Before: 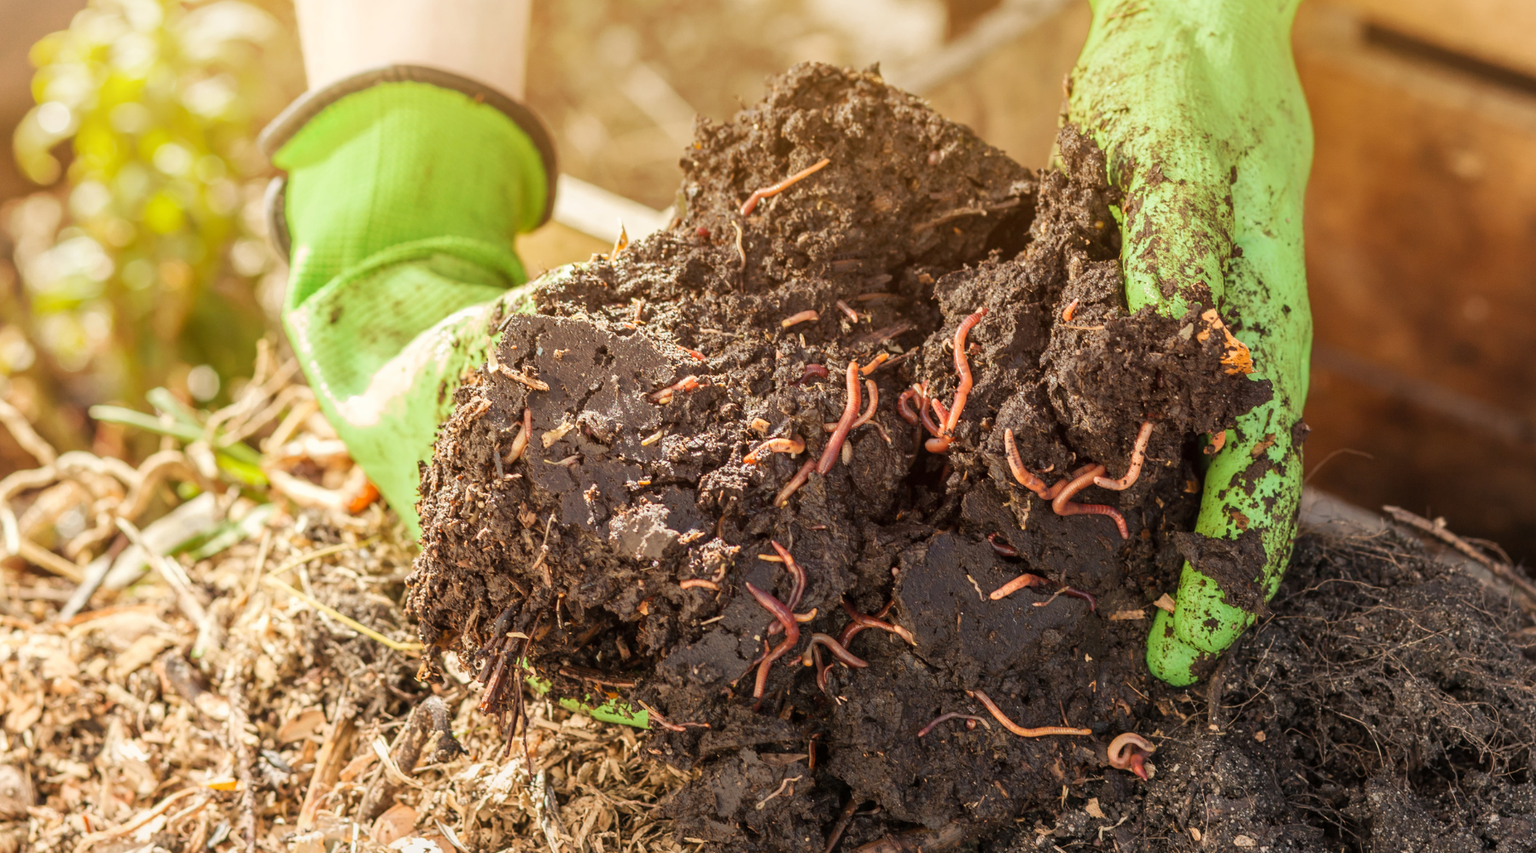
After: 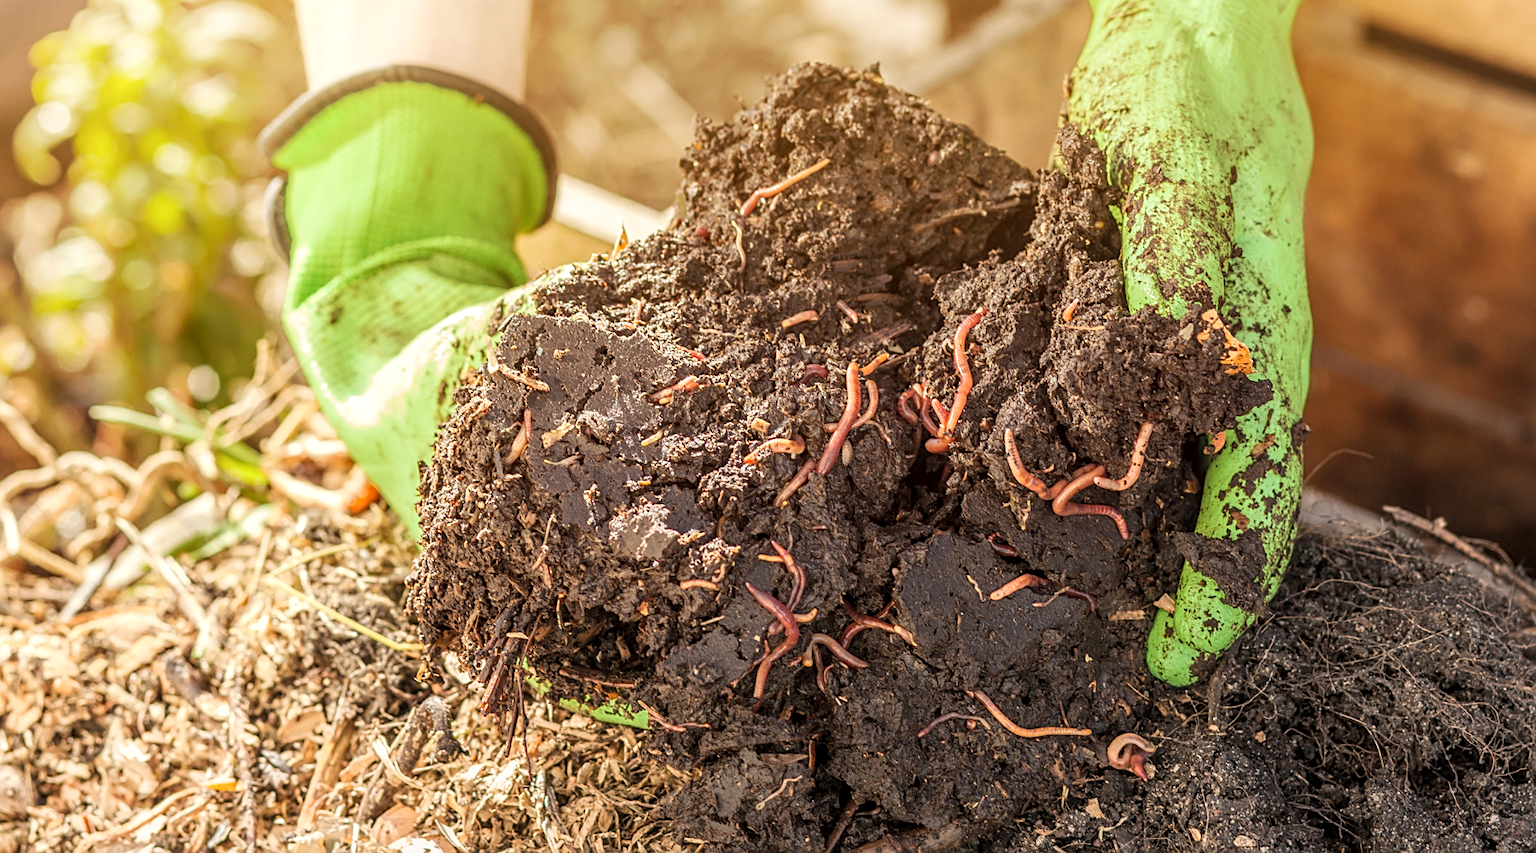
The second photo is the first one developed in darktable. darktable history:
local contrast: on, module defaults
sharpen: on, module defaults
contrast brightness saturation: contrast 0.05, brightness 0.06, saturation 0.01
